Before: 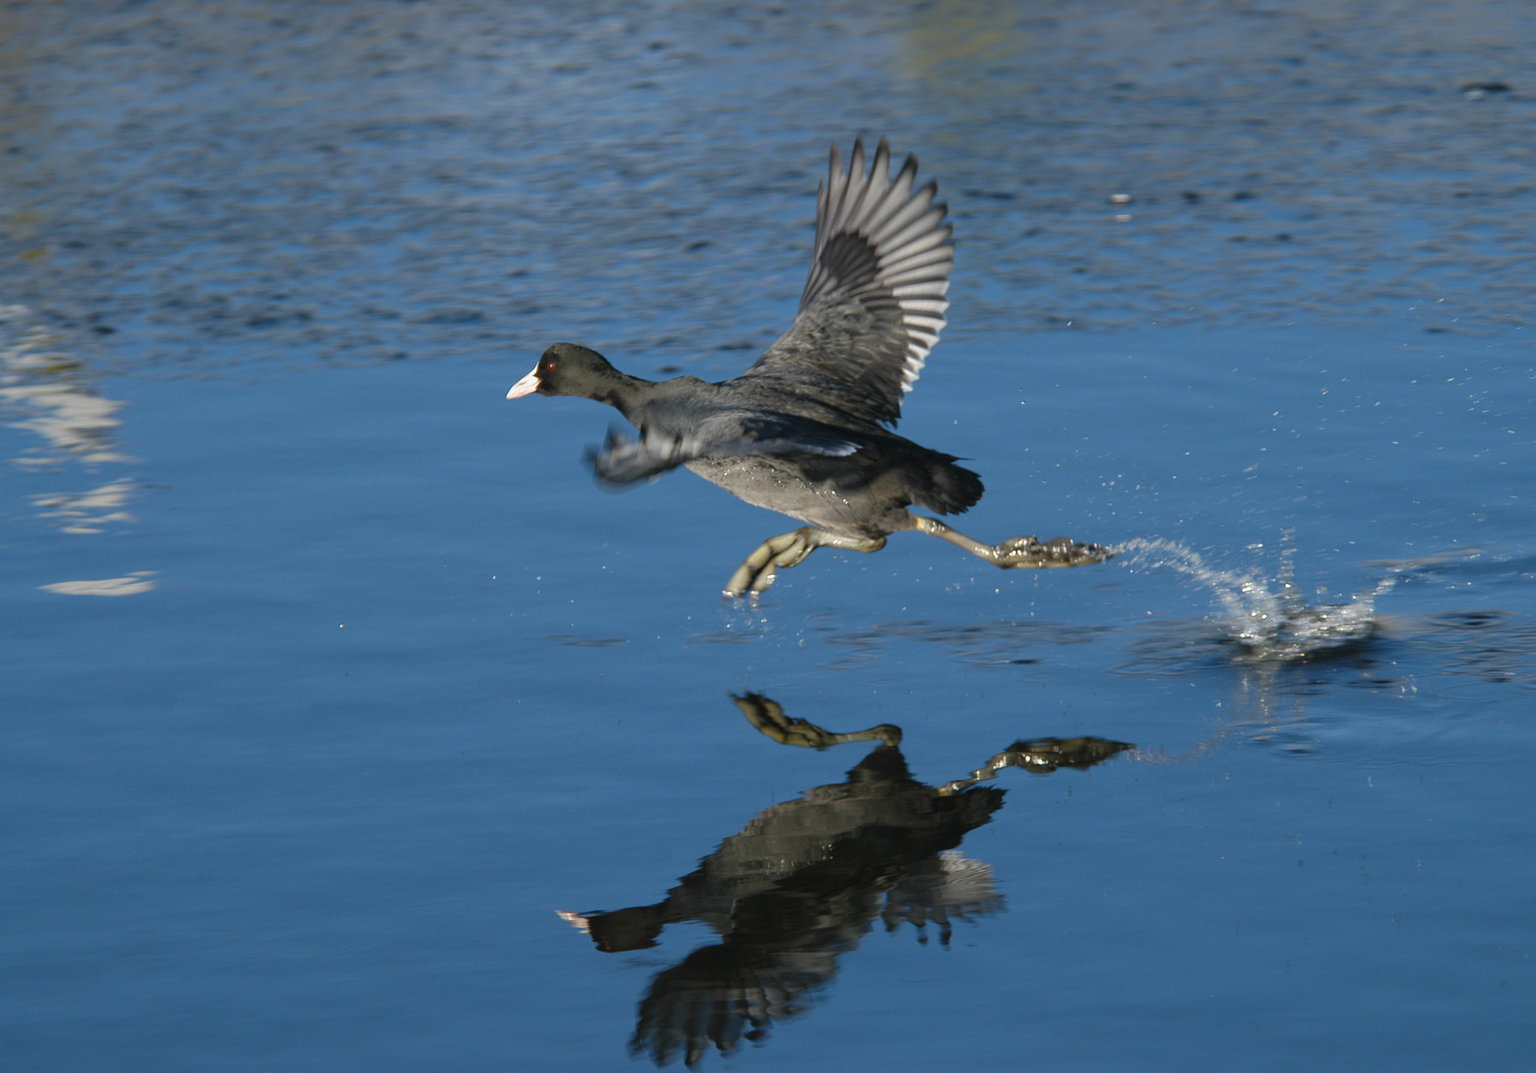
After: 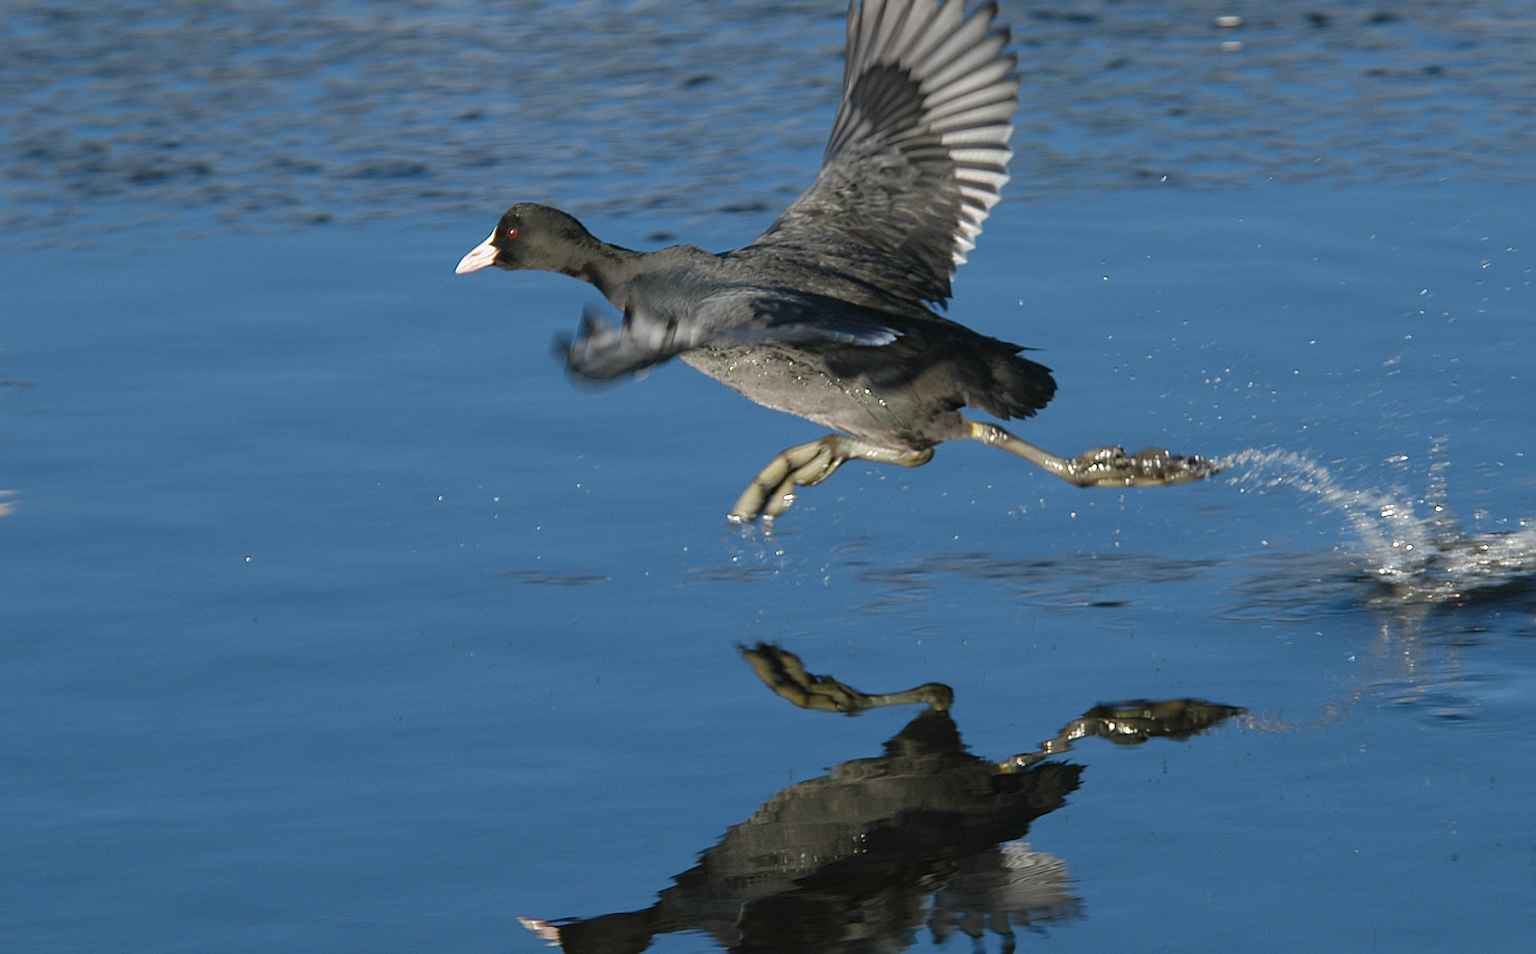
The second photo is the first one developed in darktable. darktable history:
sharpen: on, module defaults
crop: left 9.417%, top 16.966%, right 11.089%, bottom 12.324%
